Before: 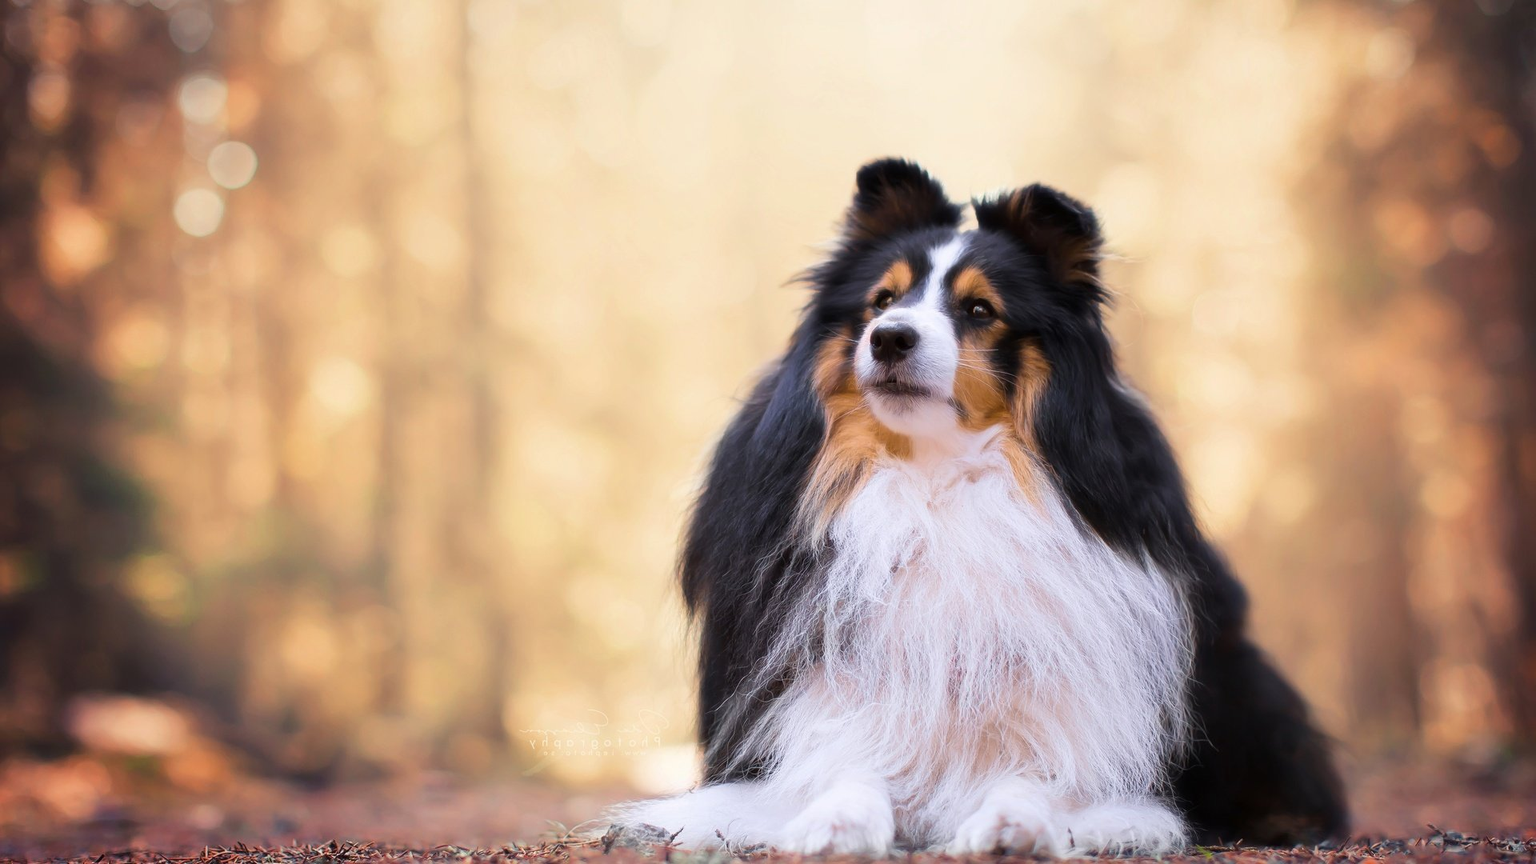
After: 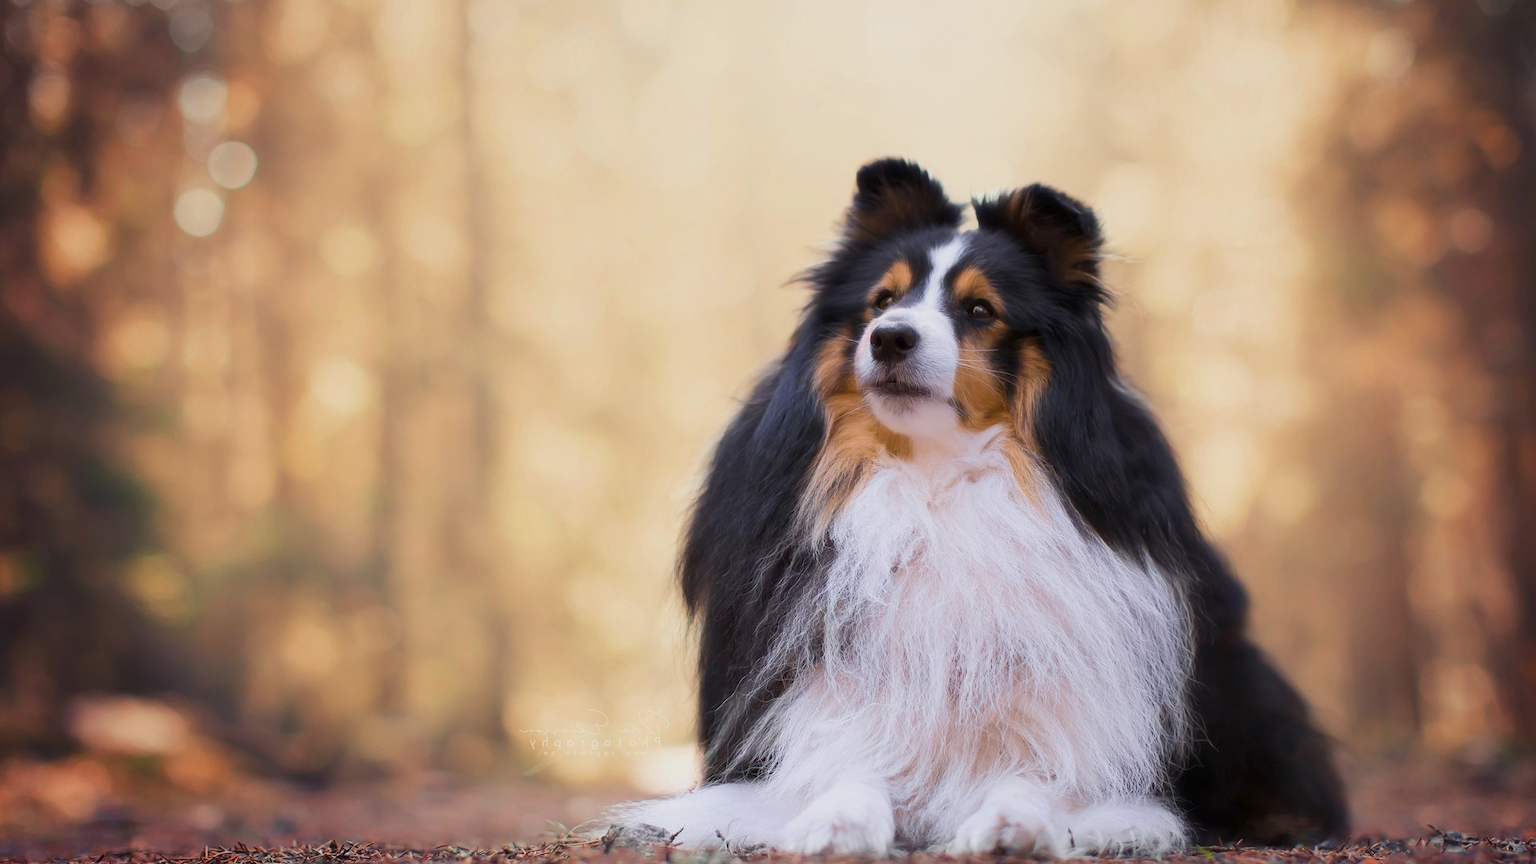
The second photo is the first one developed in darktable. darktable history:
tone equalizer: -8 EV 0.217 EV, -7 EV 0.451 EV, -6 EV 0.397 EV, -5 EV 0.262 EV, -3 EV -0.256 EV, -2 EV -0.423 EV, -1 EV -0.428 EV, +0 EV -0.281 EV
